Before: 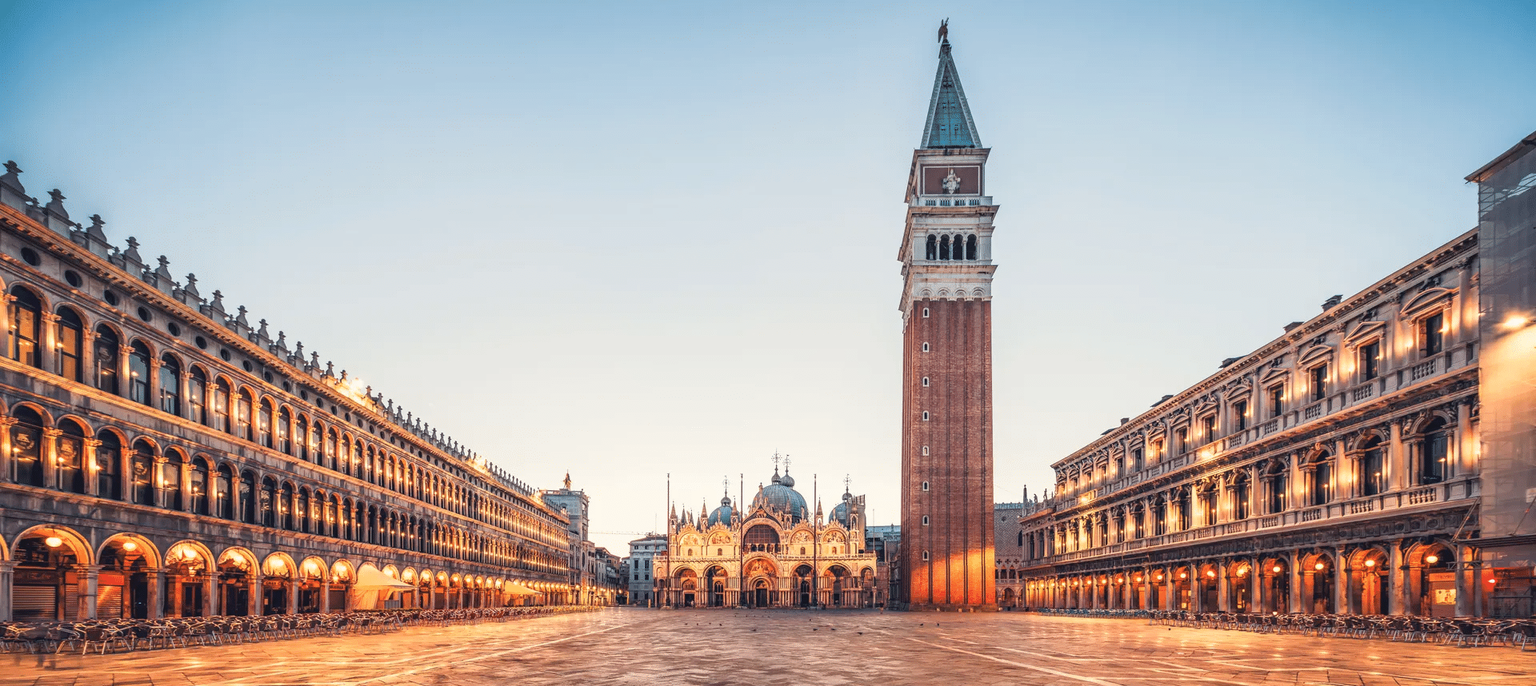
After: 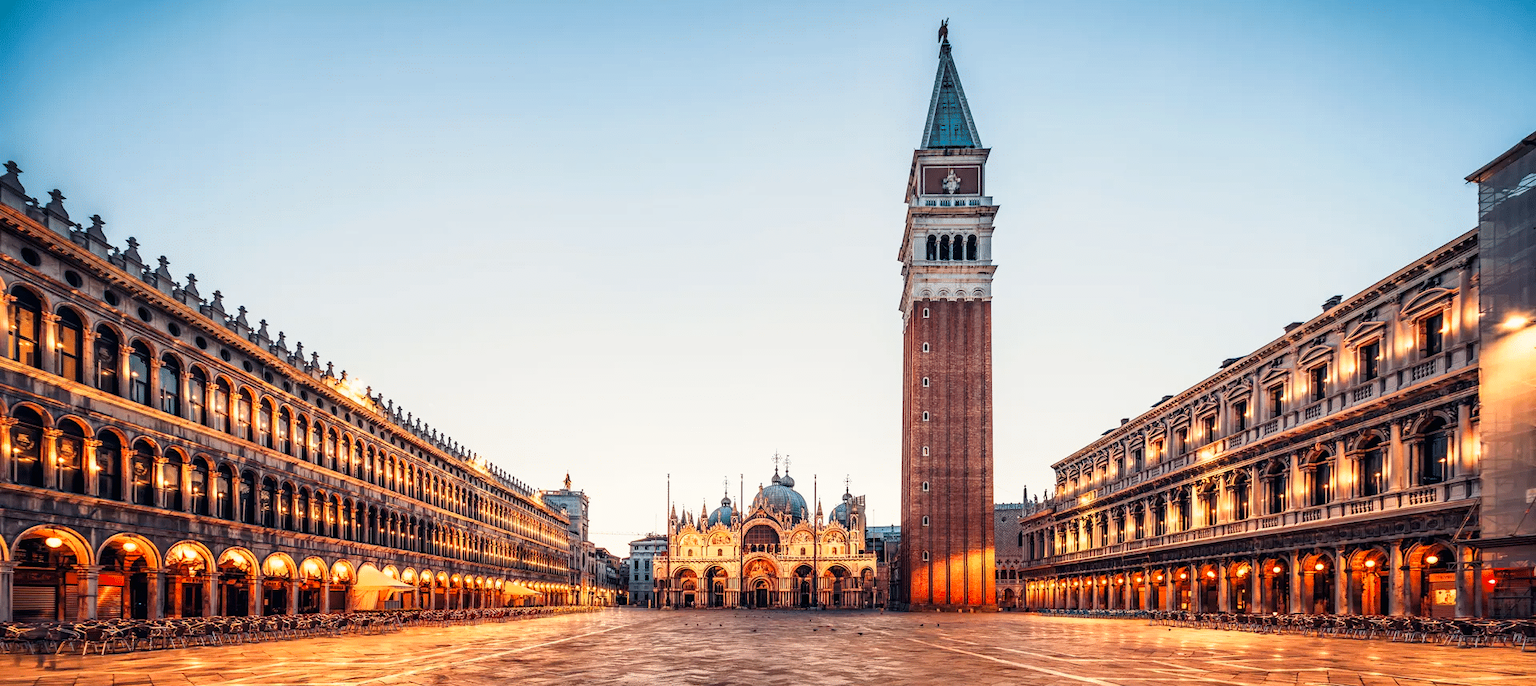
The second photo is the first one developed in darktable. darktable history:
tone curve: curves: ch0 [(0, 0) (0.003, 0) (0.011, 0.001) (0.025, 0.003) (0.044, 0.006) (0.069, 0.009) (0.1, 0.013) (0.136, 0.032) (0.177, 0.067) (0.224, 0.121) (0.277, 0.185) (0.335, 0.255) (0.399, 0.333) (0.468, 0.417) (0.543, 0.508) (0.623, 0.606) (0.709, 0.71) (0.801, 0.819) (0.898, 0.926) (1, 1)], preserve colors none
